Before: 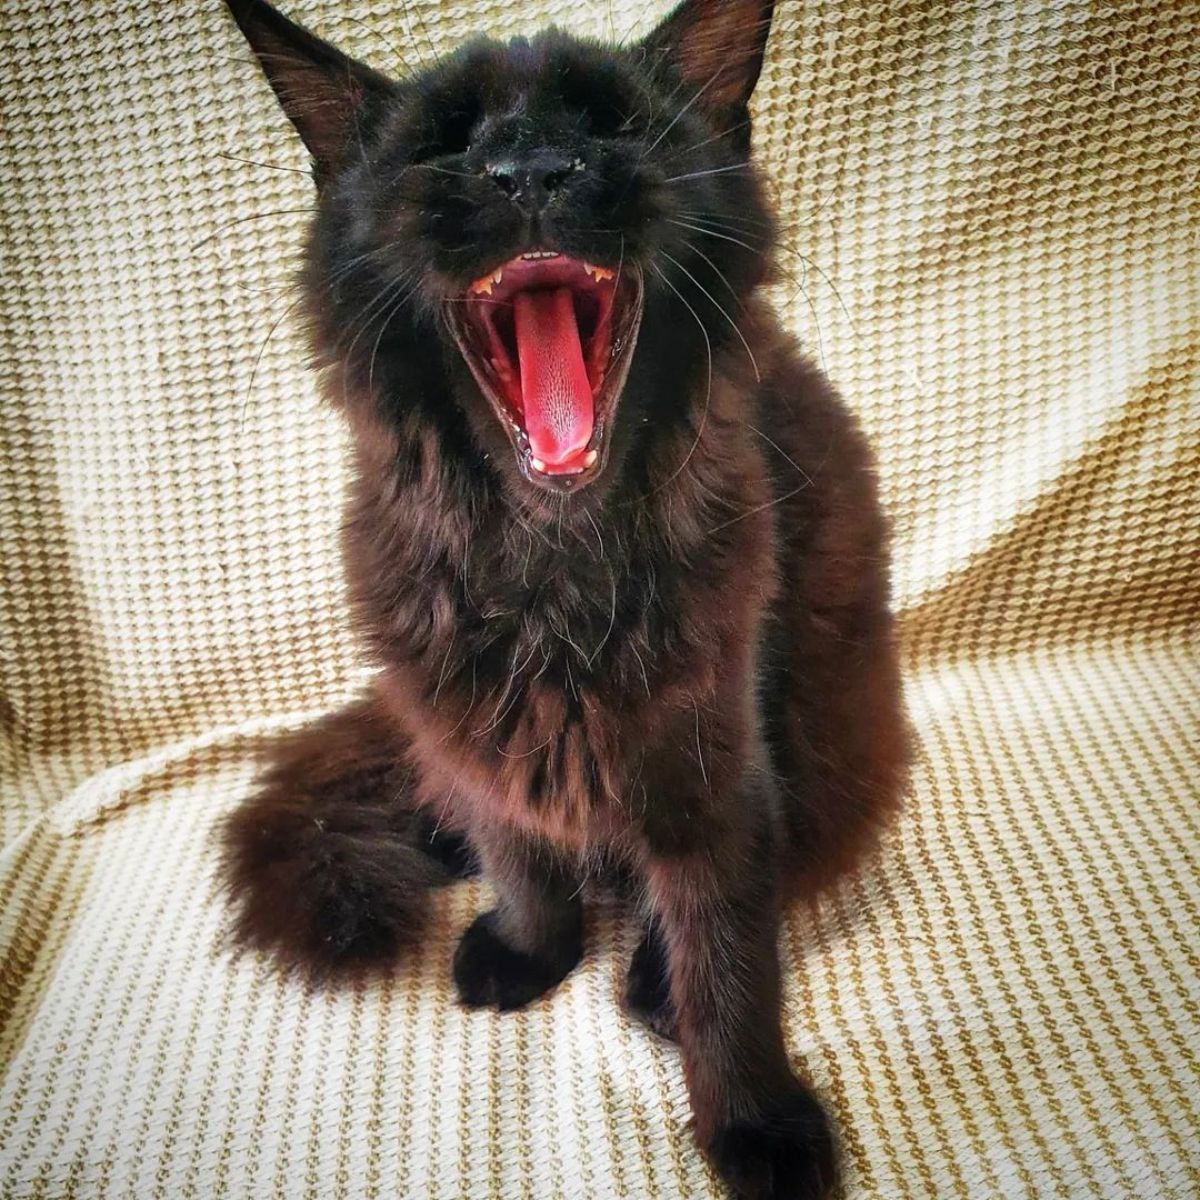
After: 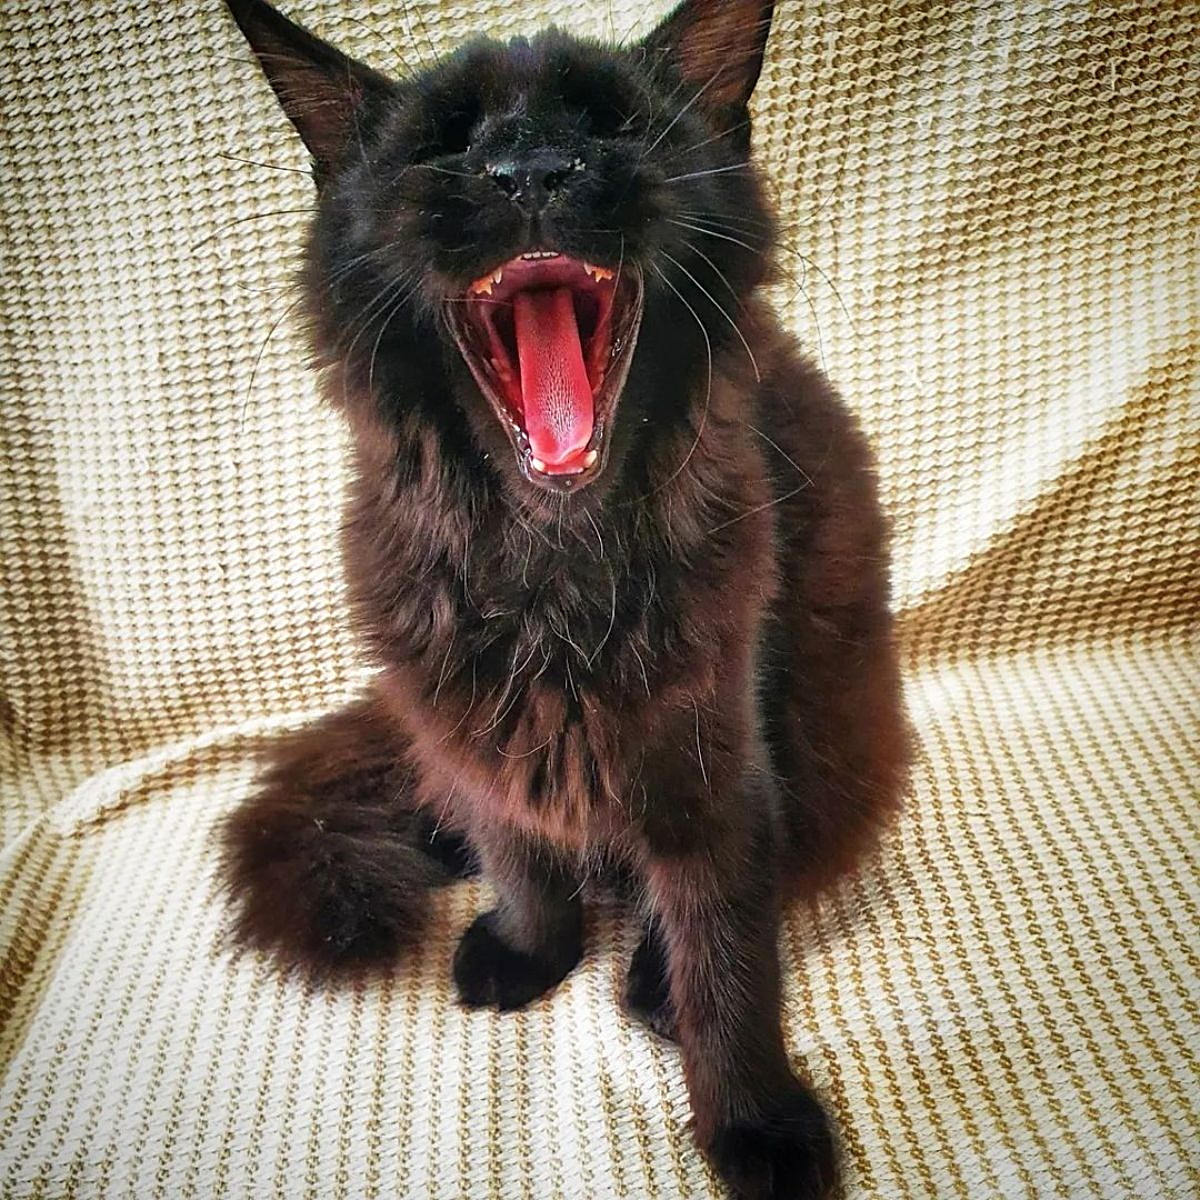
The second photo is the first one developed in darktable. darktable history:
sharpen: on, module defaults
tone equalizer: -7 EV 0.13 EV, mask exposure compensation -0.496 EV
